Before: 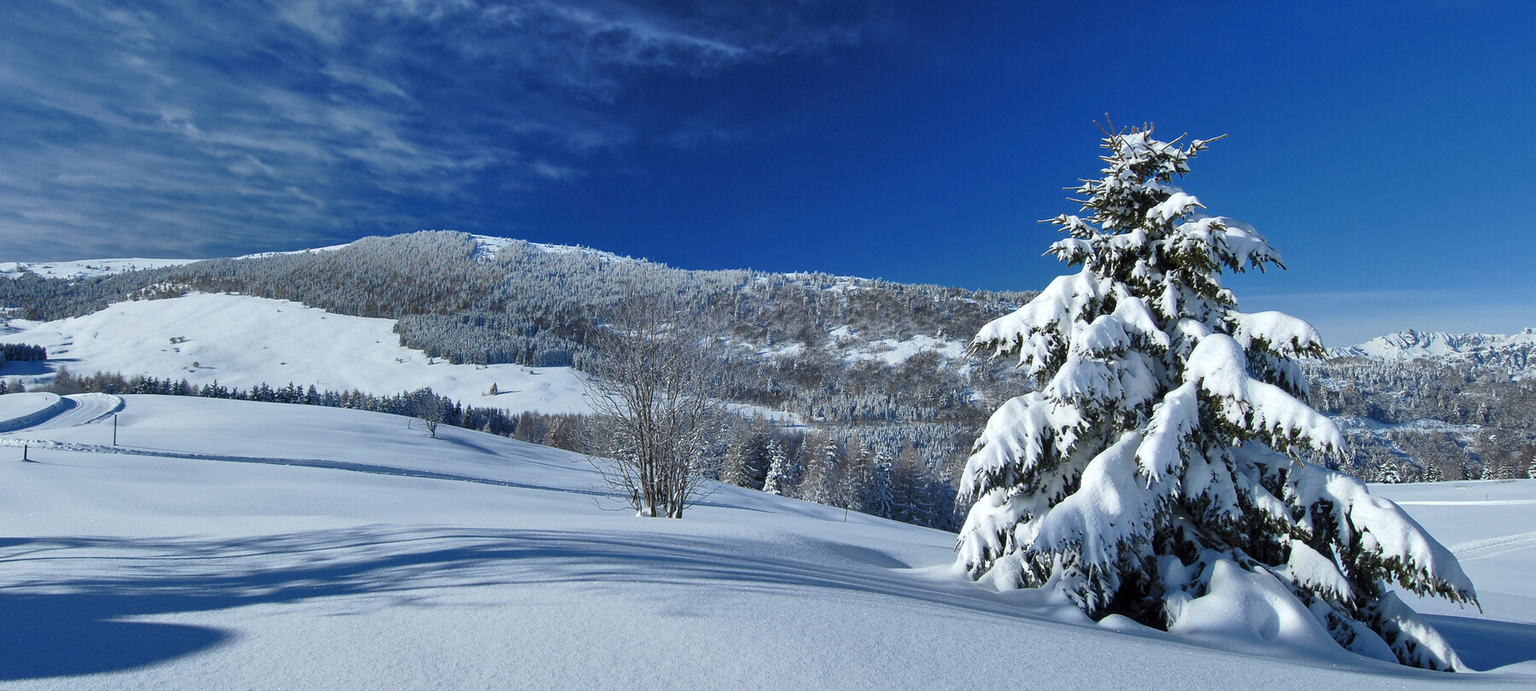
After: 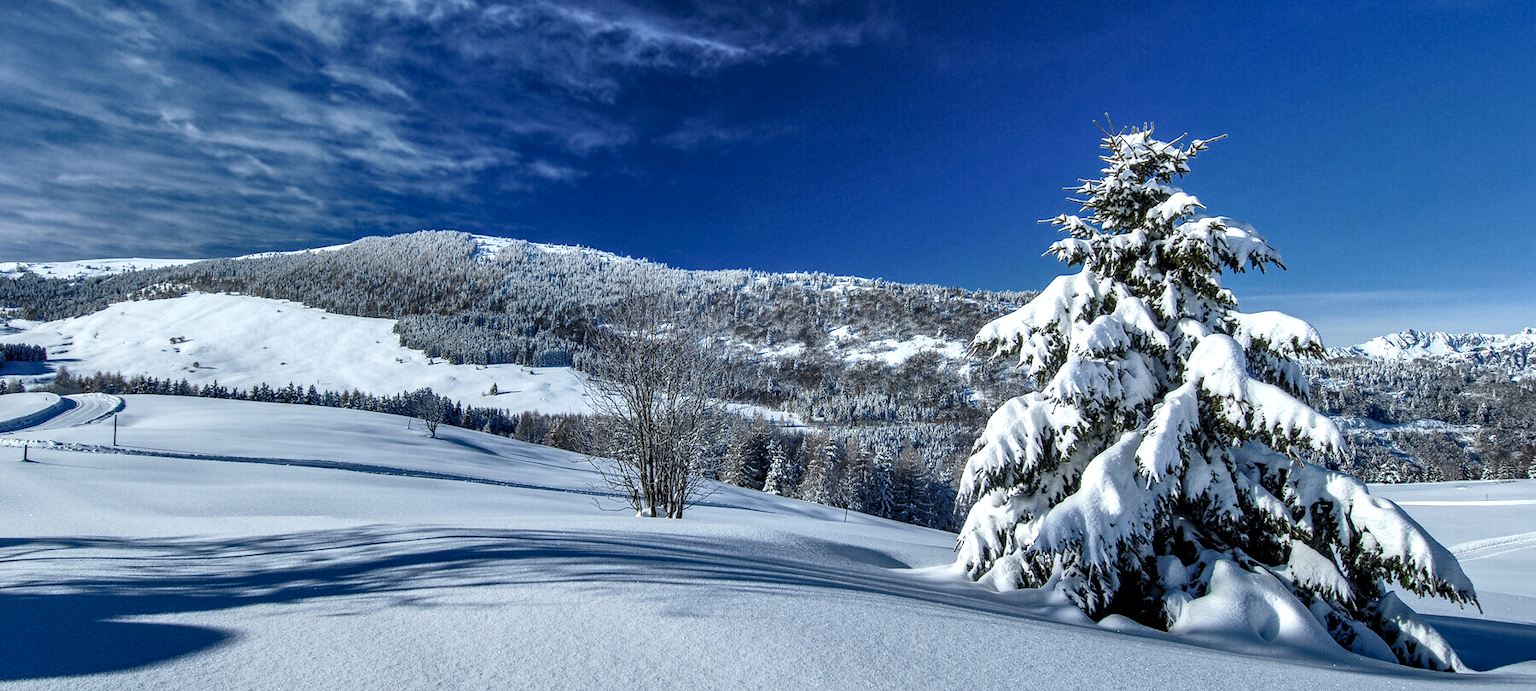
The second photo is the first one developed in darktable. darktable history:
local contrast: highlights 6%, shadows 4%, detail 181%
